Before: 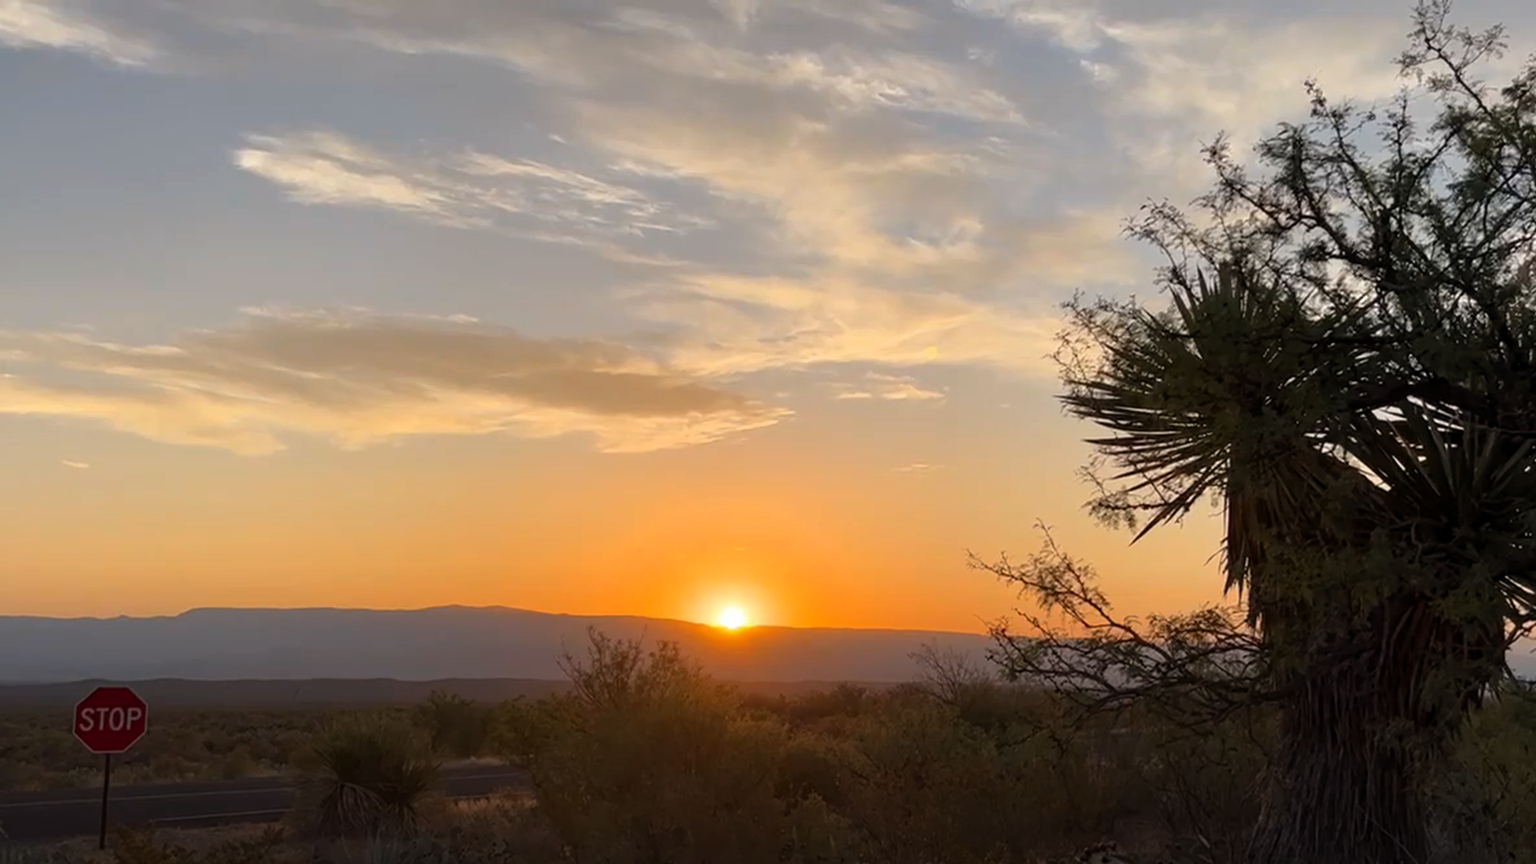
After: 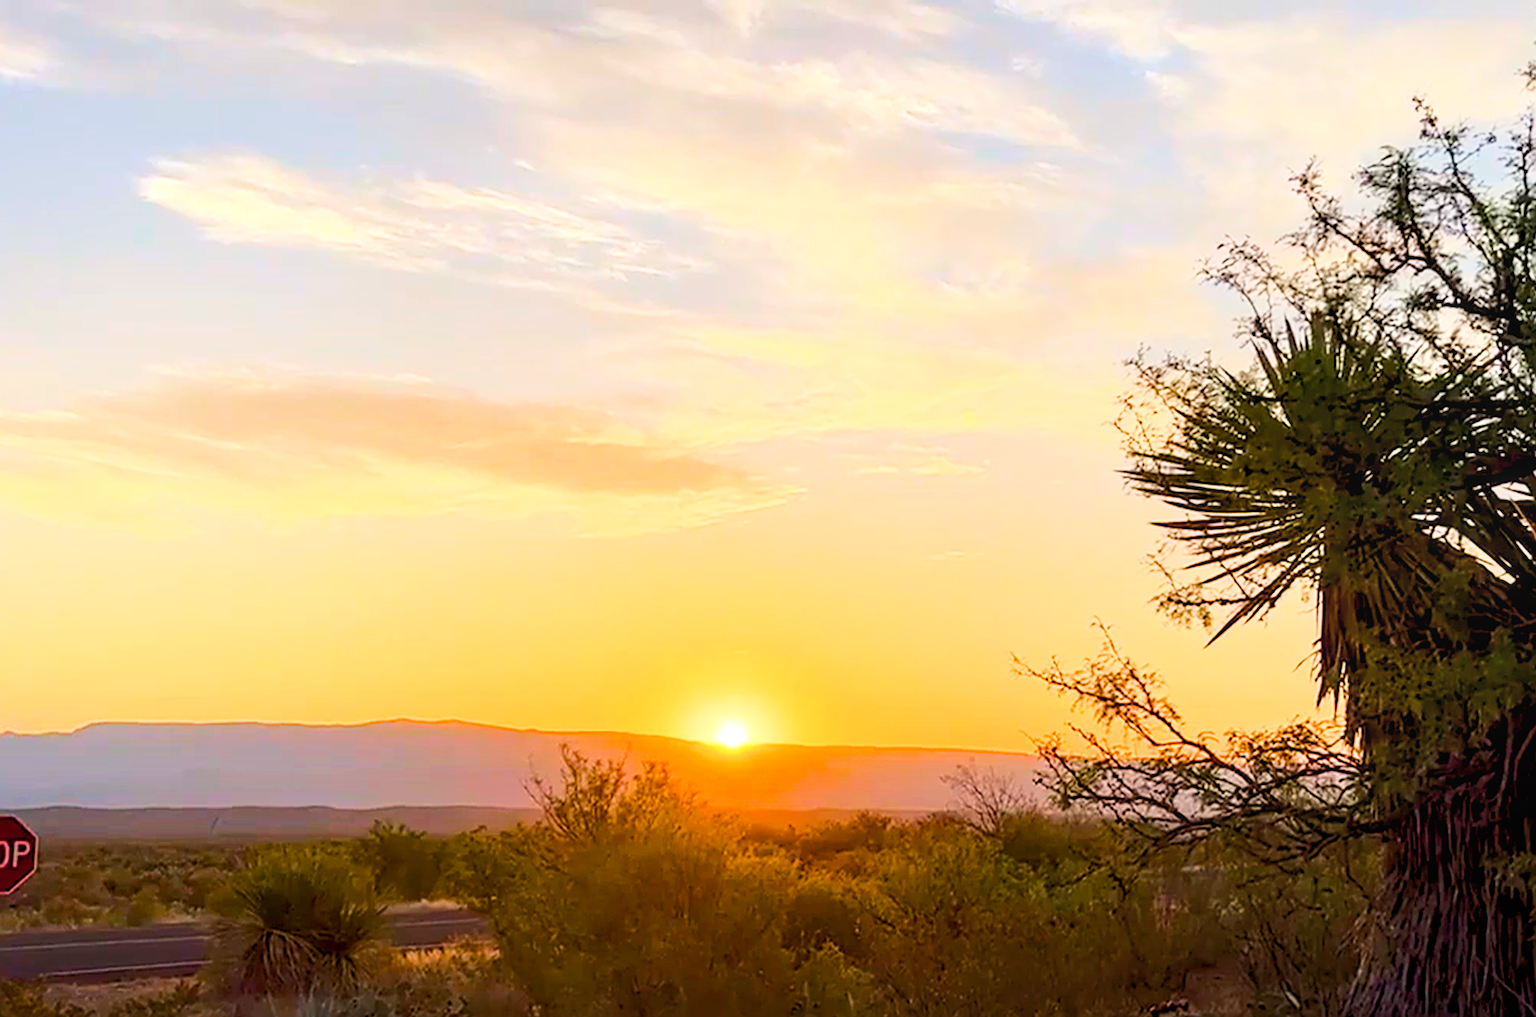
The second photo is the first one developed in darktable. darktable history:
crop: left 7.598%, right 7.873%
local contrast: on, module defaults
color balance rgb: global offset › luminance -0.5%, perceptual saturation grading › highlights -17.77%, perceptual saturation grading › mid-tones 33.1%, perceptual saturation grading › shadows 50.52%, perceptual brilliance grading › highlights 10.8%, perceptual brilliance grading › shadows -10.8%, global vibrance 24.22%, contrast -25%
sharpen: on, module defaults
exposure: exposure 0.564 EV, compensate highlight preservation false
velvia: on, module defaults
base curve: curves: ch0 [(0, 0) (0.032, 0.037) (0.105, 0.228) (0.435, 0.76) (0.856, 0.983) (1, 1)]
levels: levels [0, 0.478, 1]
